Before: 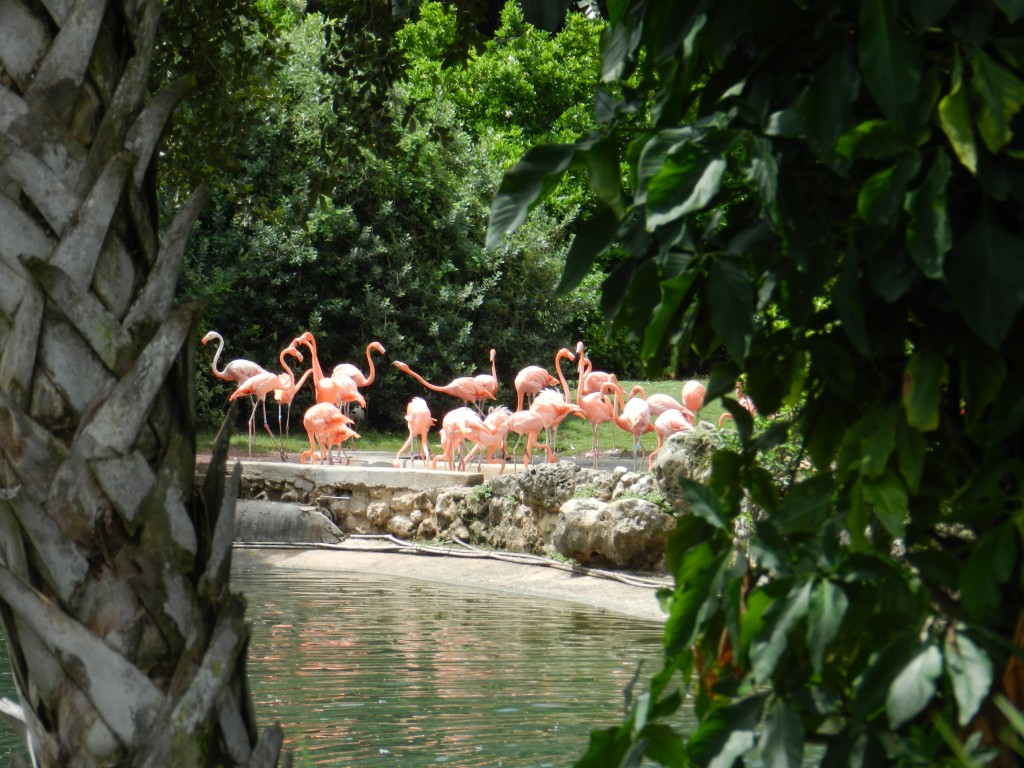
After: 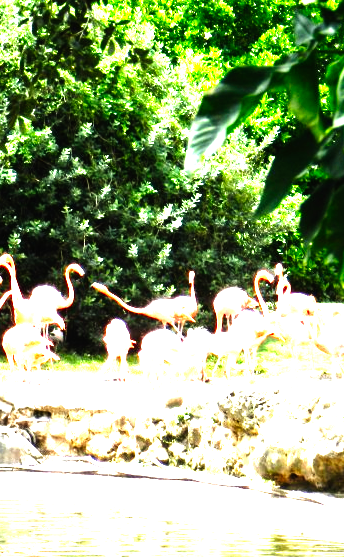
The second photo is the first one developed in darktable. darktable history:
crop and rotate: left 29.408%, top 10.201%, right 36.98%, bottom 17.244%
levels: gray 50.75%, levels [0, 0.352, 0.703]
base curve: curves: ch0 [(0, 0) (0.007, 0.004) (0.027, 0.03) (0.046, 0.07) (0.207, 0.54) (0.442, 0.872) (0.673, 0.972) (1, 1)], preserve colors none
